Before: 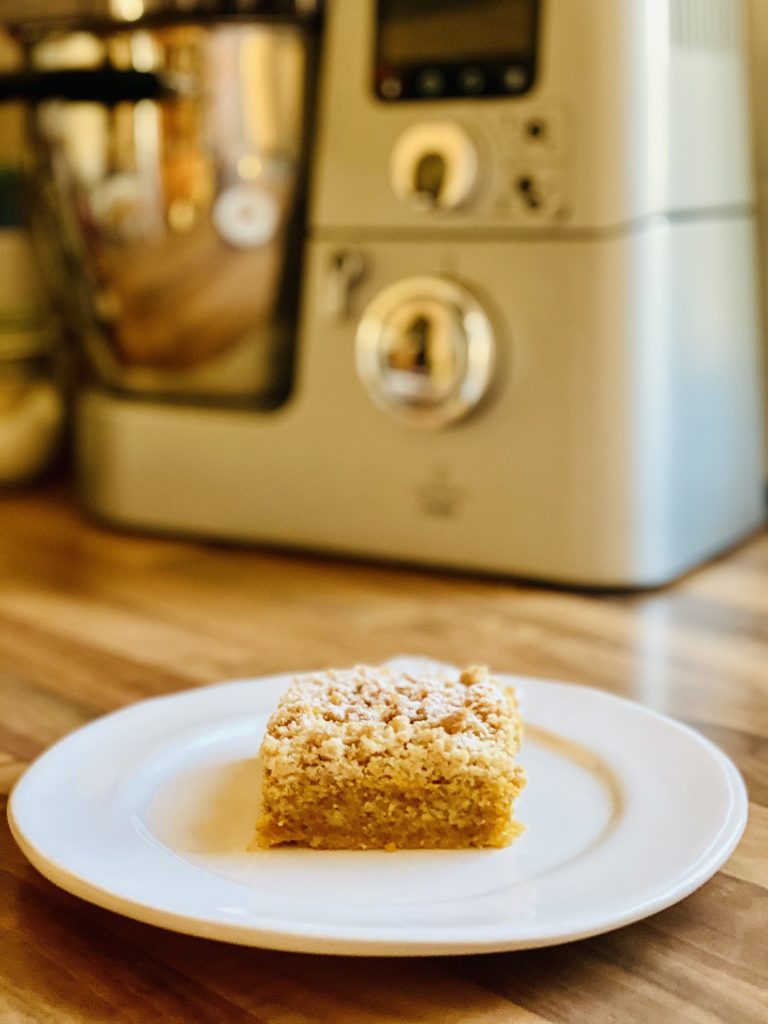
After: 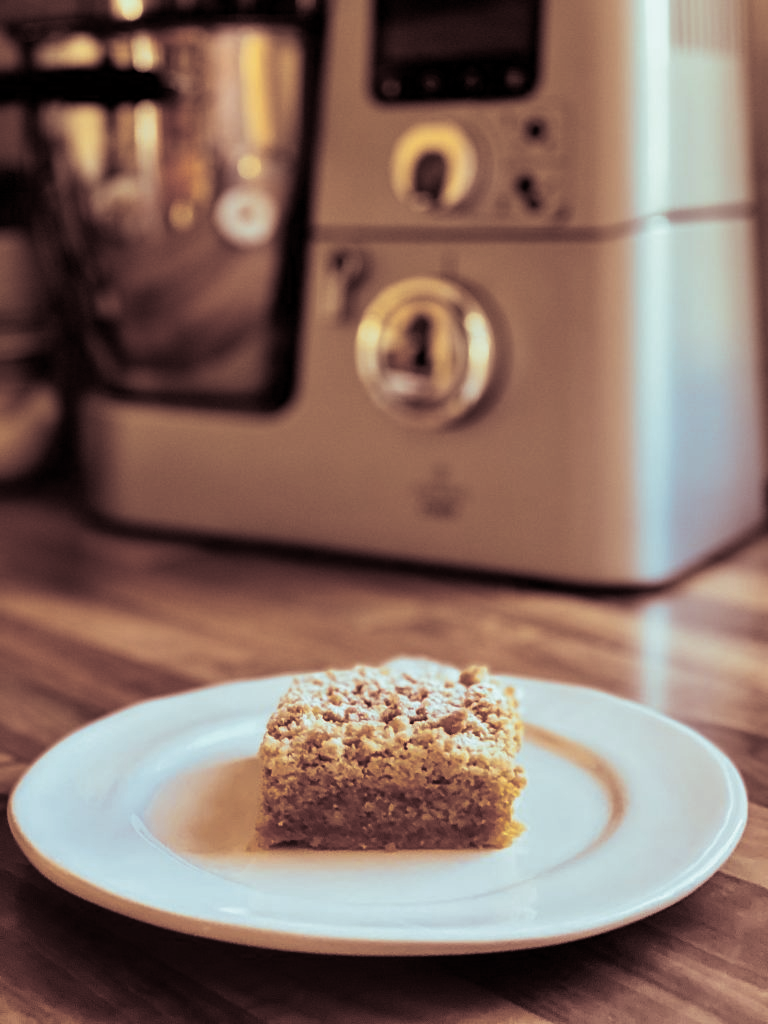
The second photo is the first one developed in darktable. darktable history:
contrast brightness saturation: brightness -0.2, saturation 0.08
split-toning: shadows › saturation 0.3, highlights › hue 180°, highlights › saturation 0.3, compress 0%
